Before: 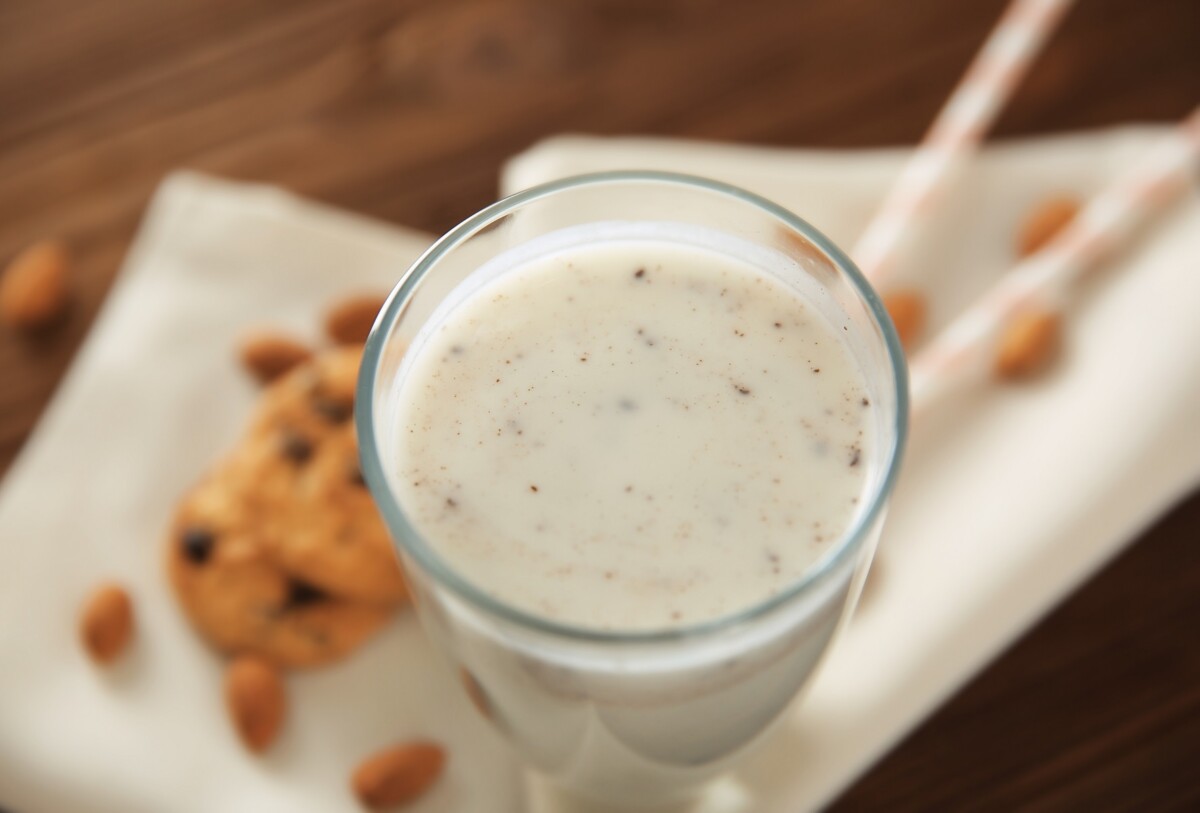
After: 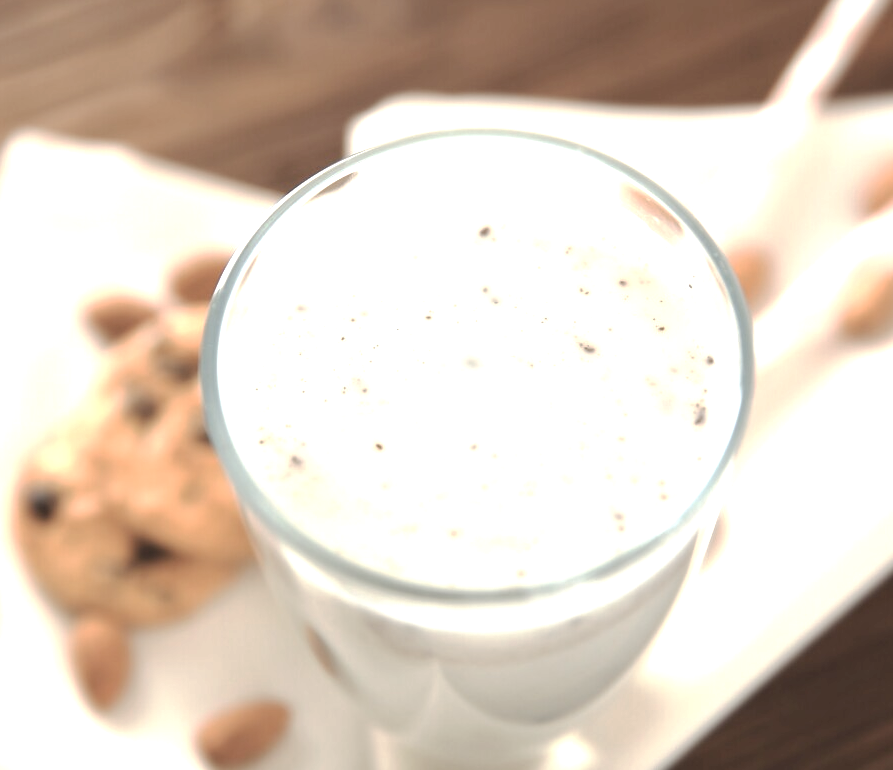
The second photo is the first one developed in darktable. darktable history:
base curve: curves: ch0 [(0, 0) (0.235, 0.266) (0.503, 0.496) (0.786, 0.72) (1, 1)], preserve colors none
exposure: black level correction 0, exposure 1.2 EV, compensate highlight preservation false
crop and rotate: left 12.992%, top 5.234%, right 12.515%
contrast brightness saturation: contrast -0.058, saturation -0.399
